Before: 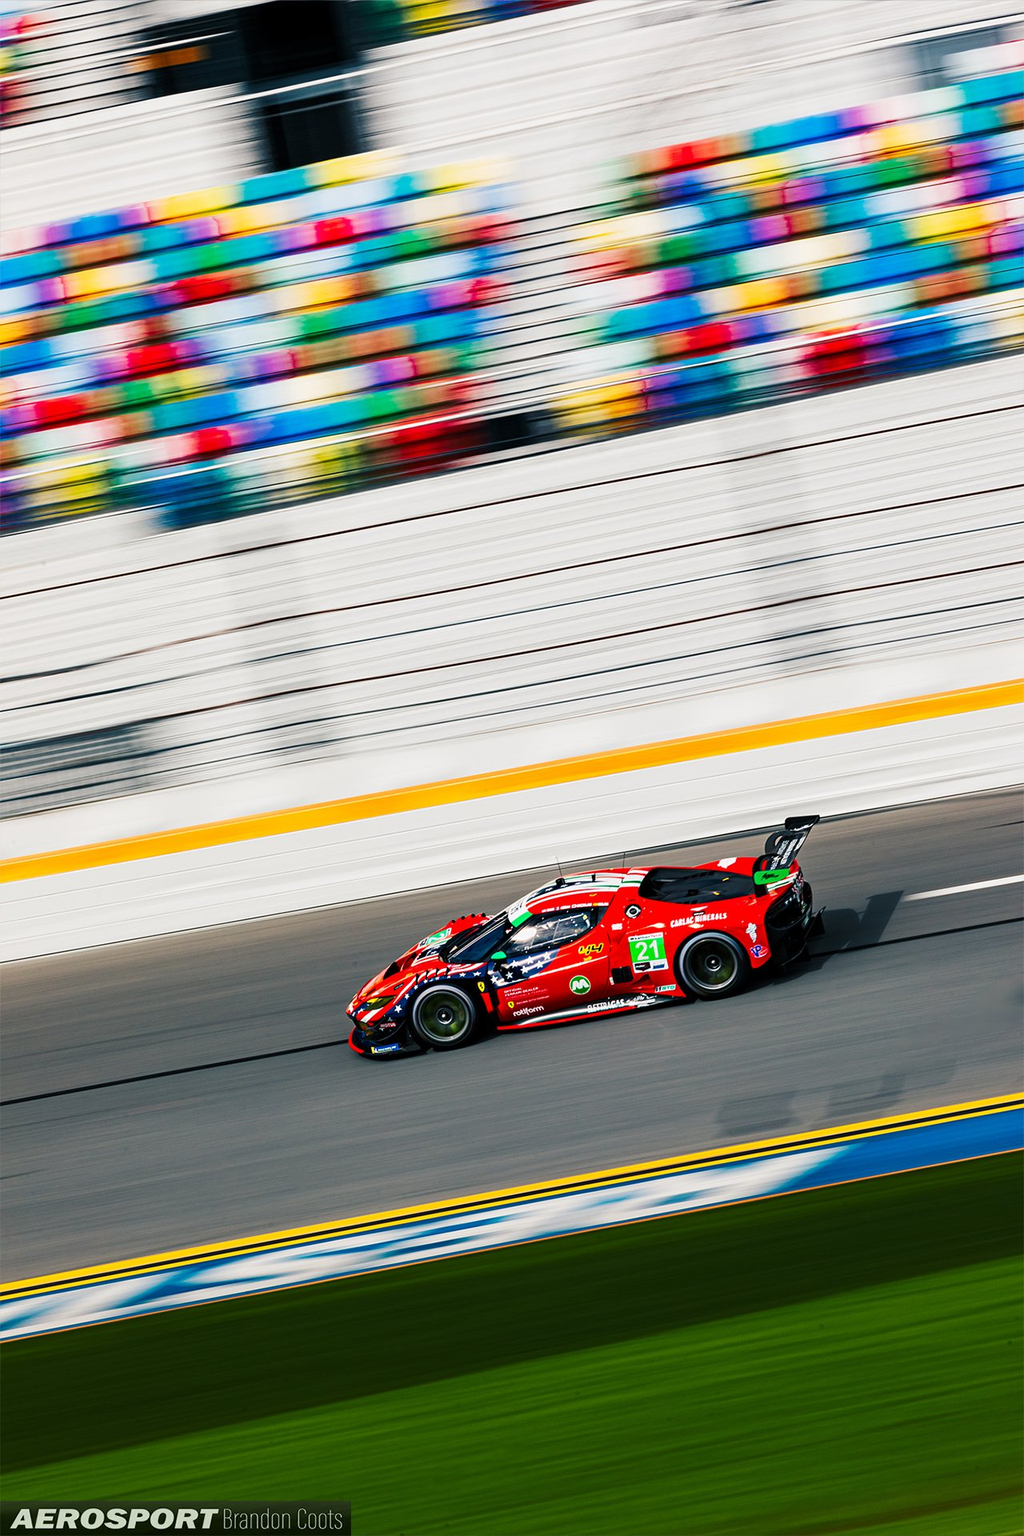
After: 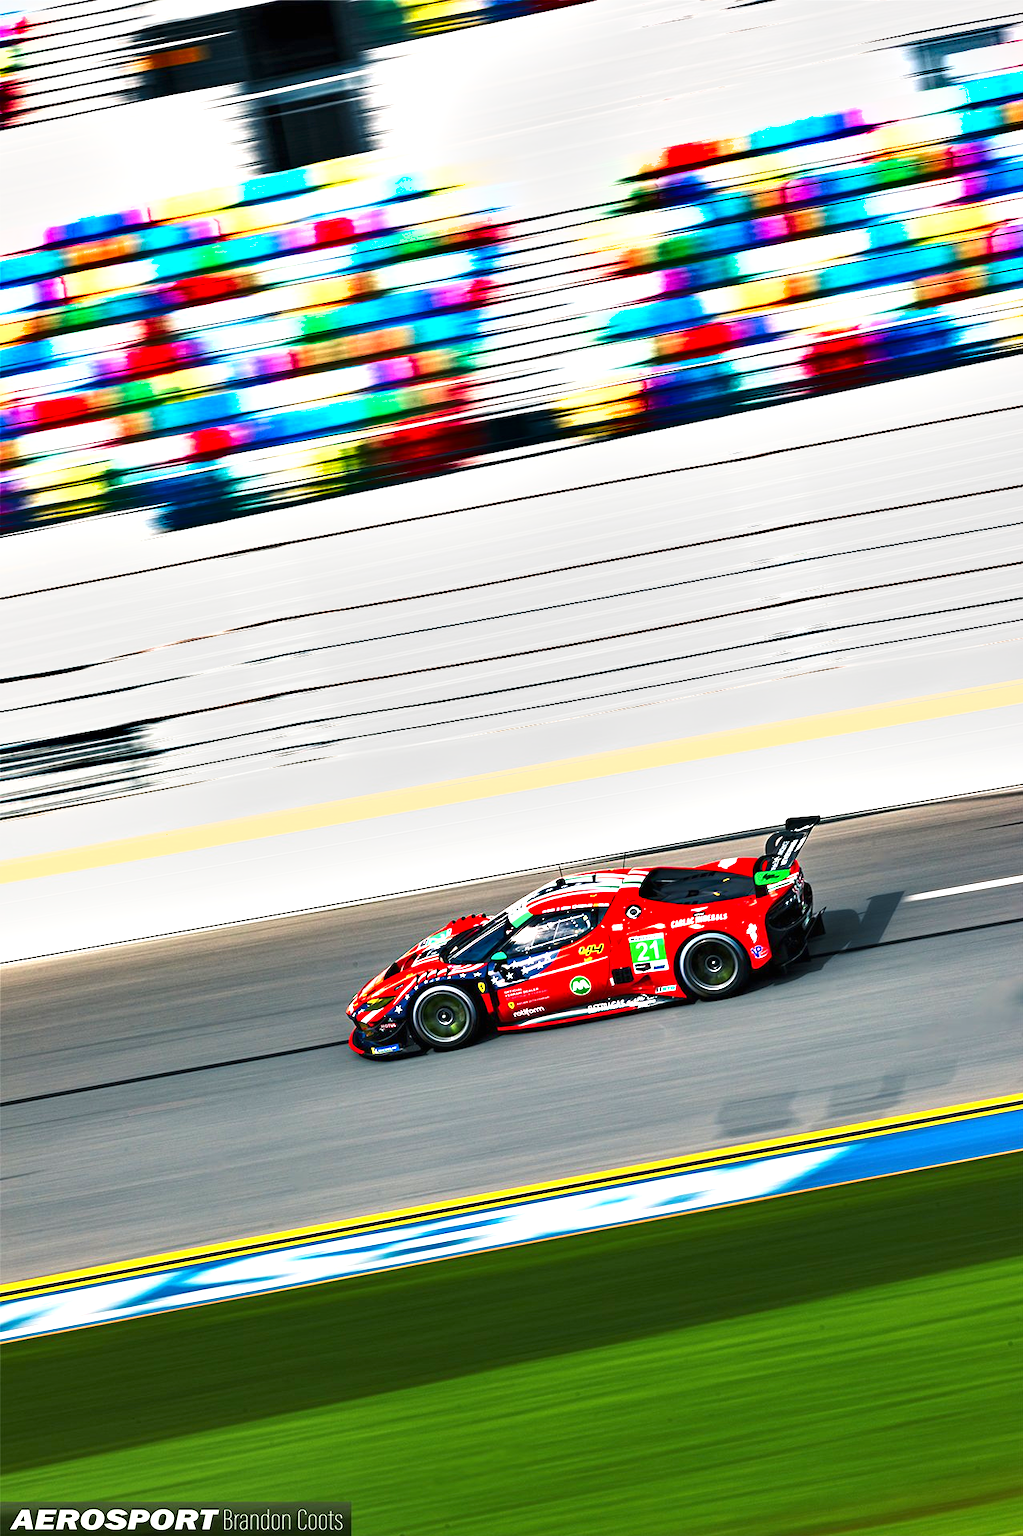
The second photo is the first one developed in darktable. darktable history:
exposure: black level correction 0, exposure 1.2 EV, compensate highlight preservation false
shadows and highlights: soften with gaussian
